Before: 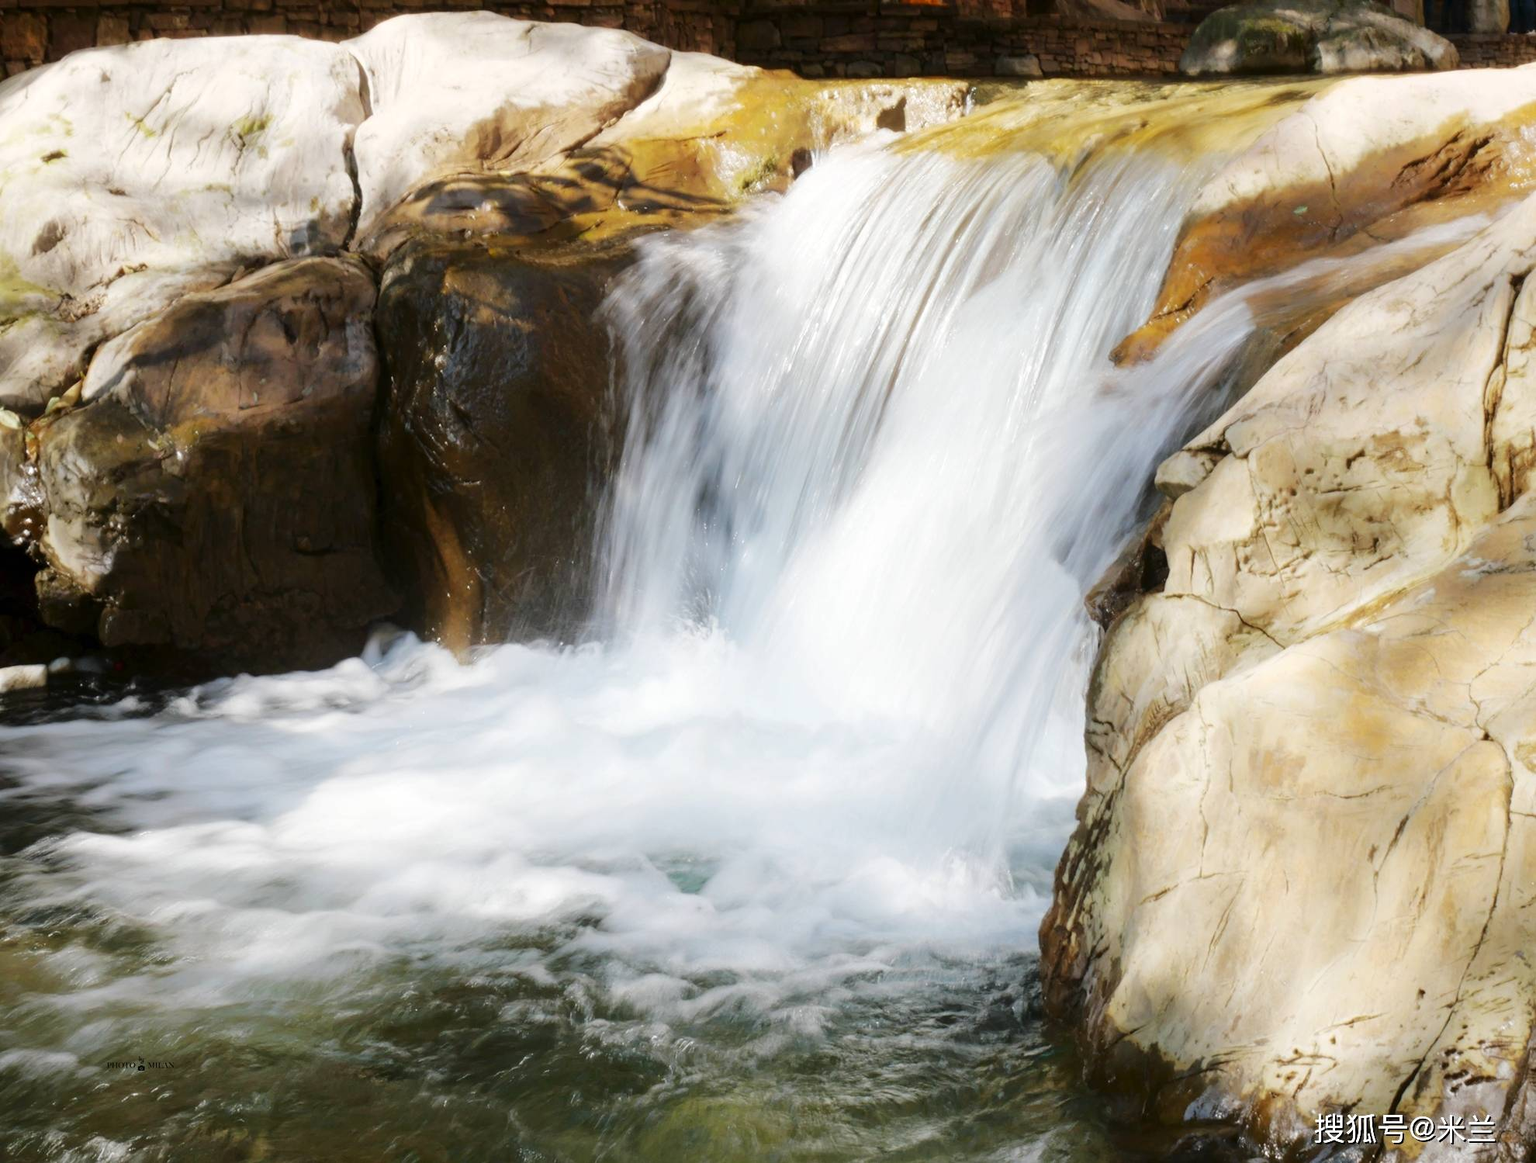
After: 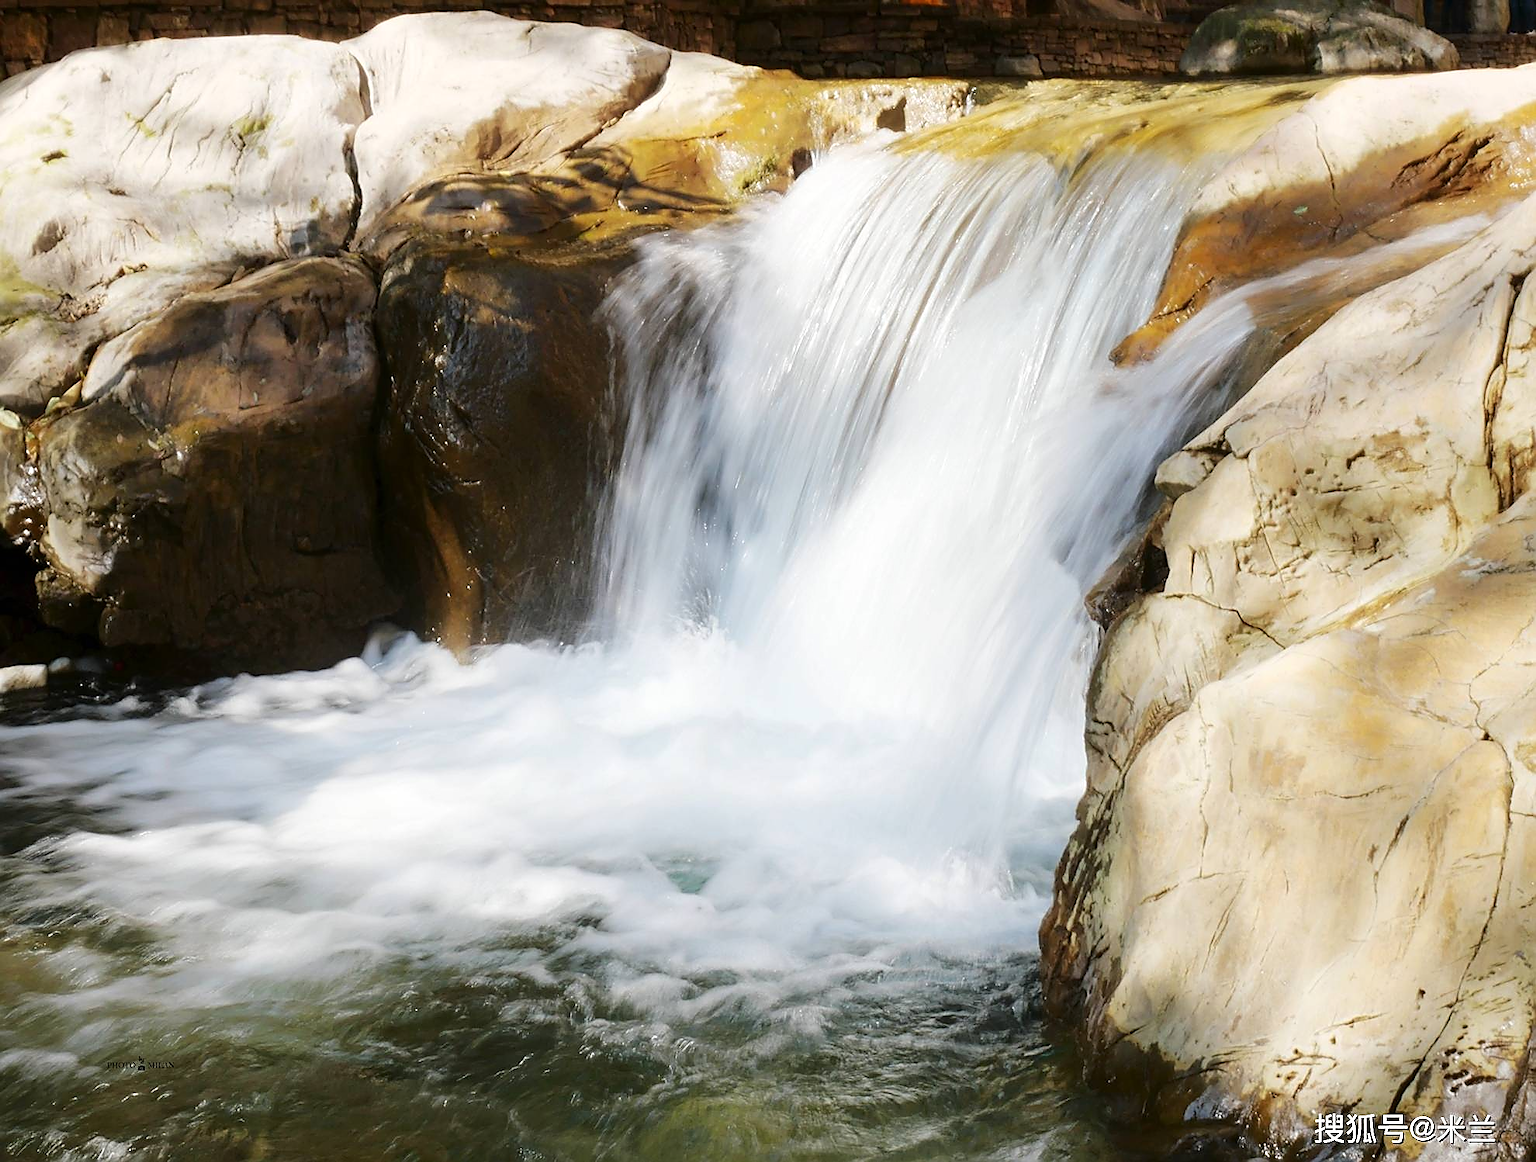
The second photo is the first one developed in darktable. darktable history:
sharpen: radius 1.4, amount 1.25, threshold 0.7
tone equalizer: on, module defaults
contrast brightness saturation: contrast 0.07
color balance rgb: global vibrance 6.81%, saturation formula JzAzBz (2021)
